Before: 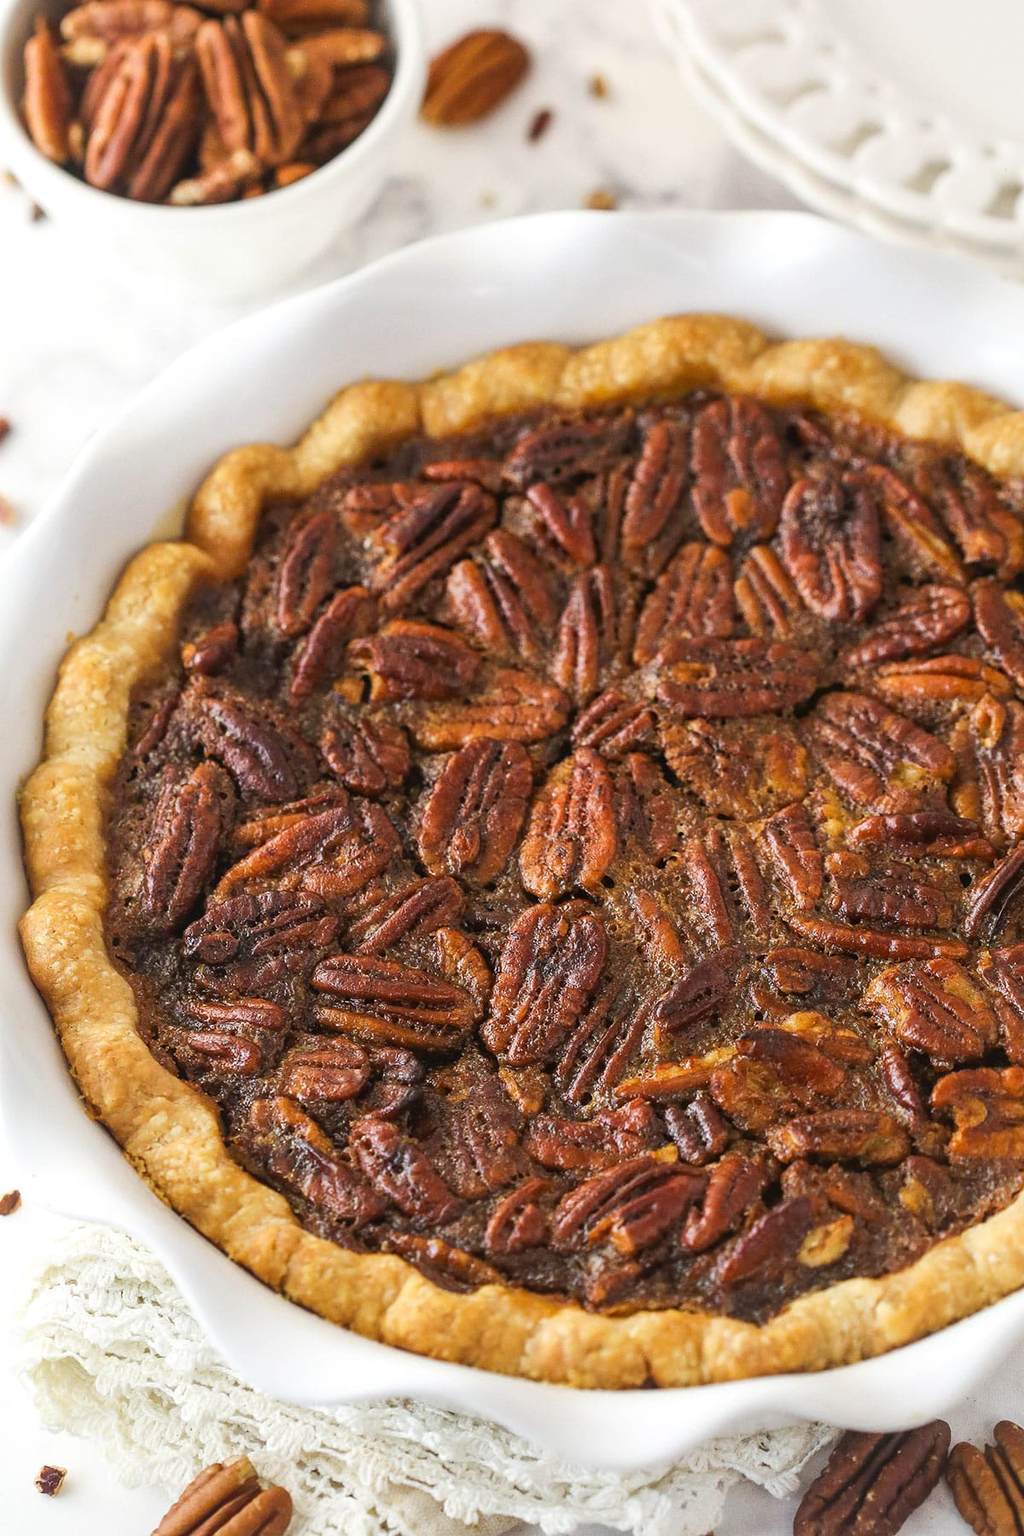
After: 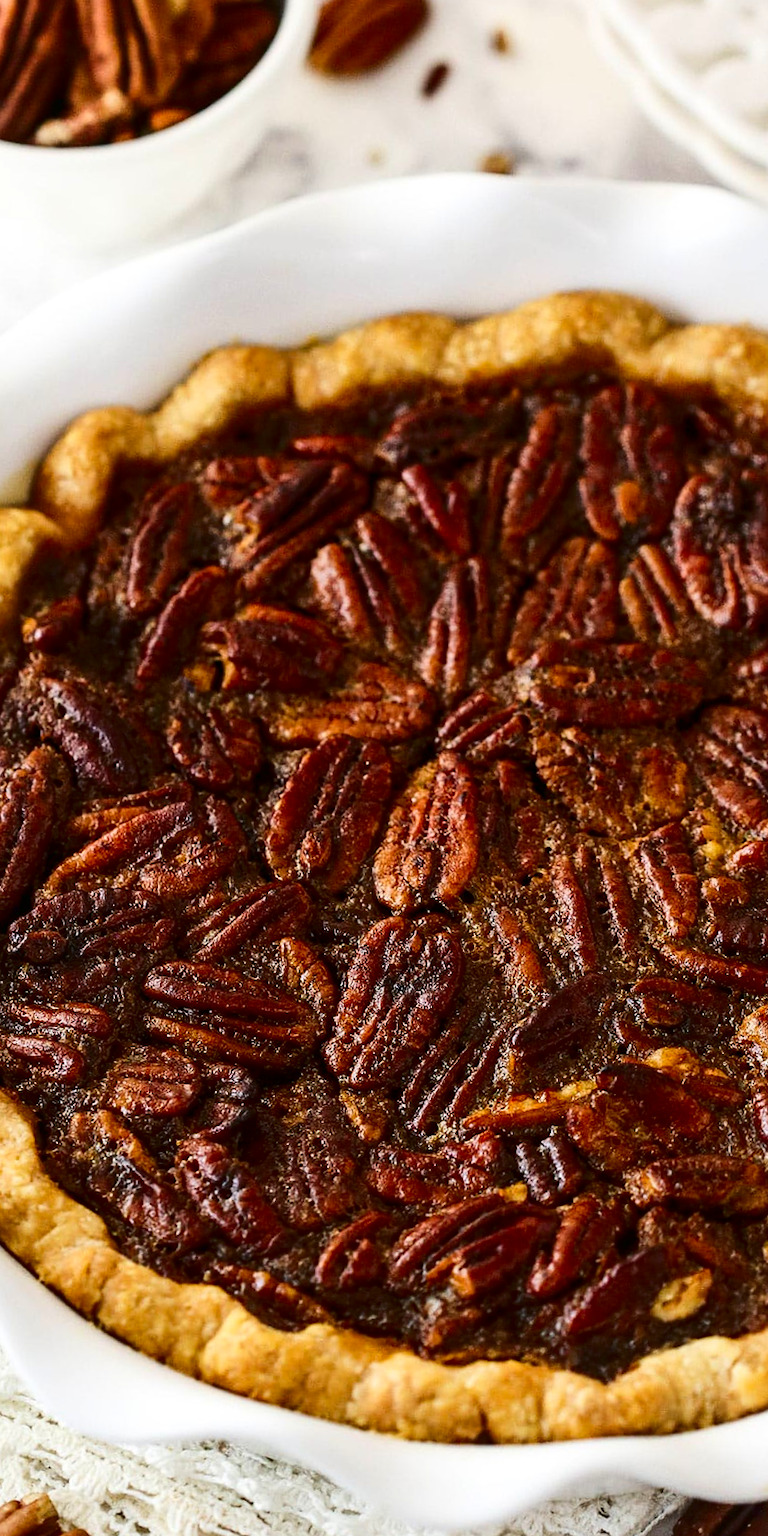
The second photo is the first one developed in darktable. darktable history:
crop and rotate: angle -2.91°, left 13.936%, top 0.039%, right 11.048%, bottom 0.075%
contrast brightness saturation: contrast 0.237, brightness -0.228, saturation 0.15
